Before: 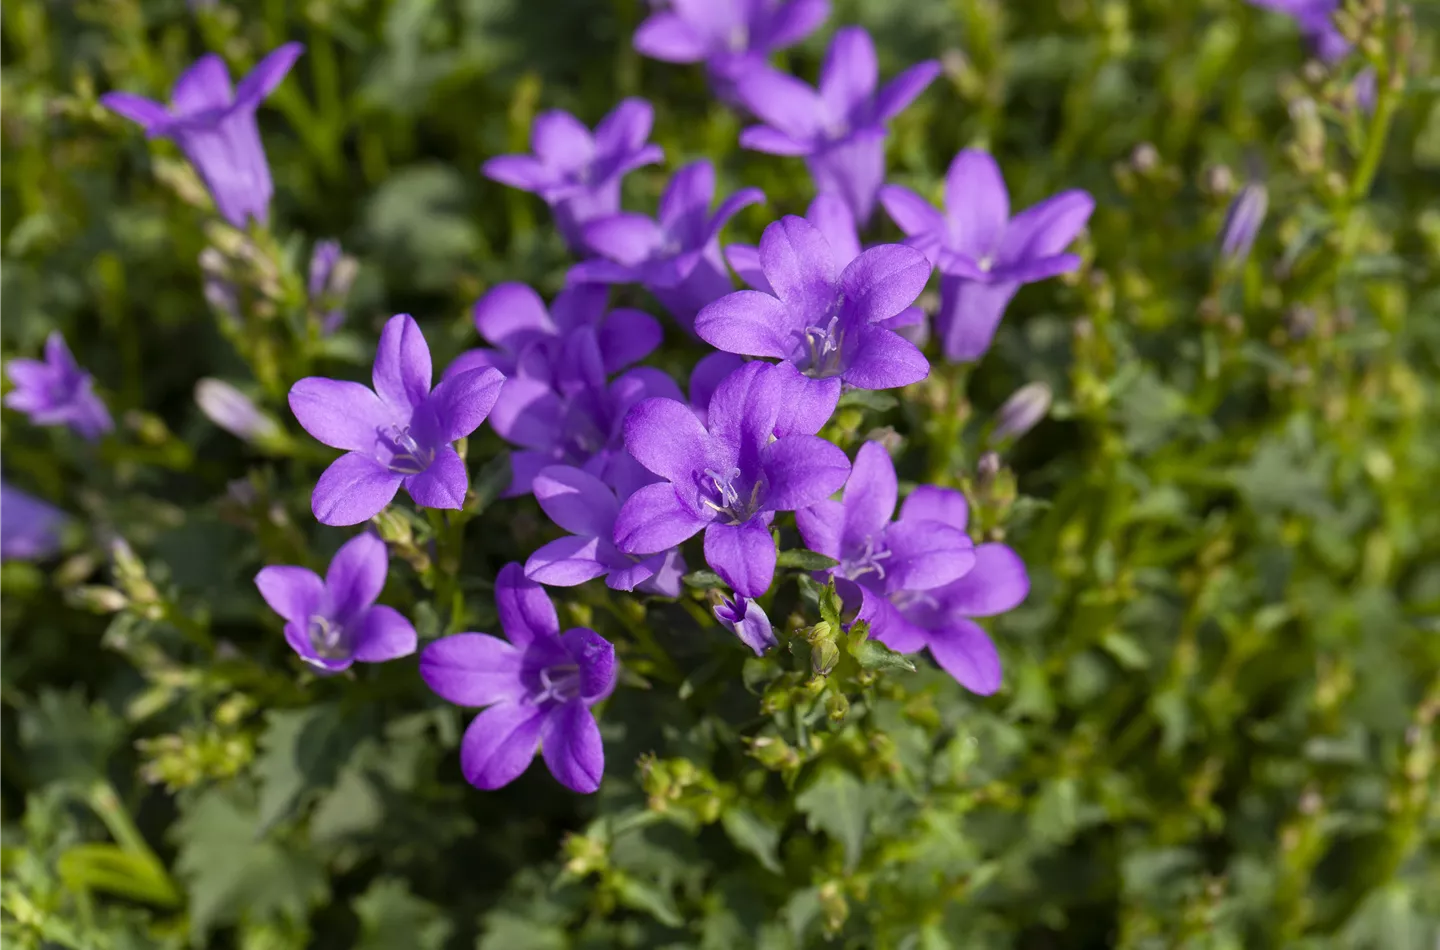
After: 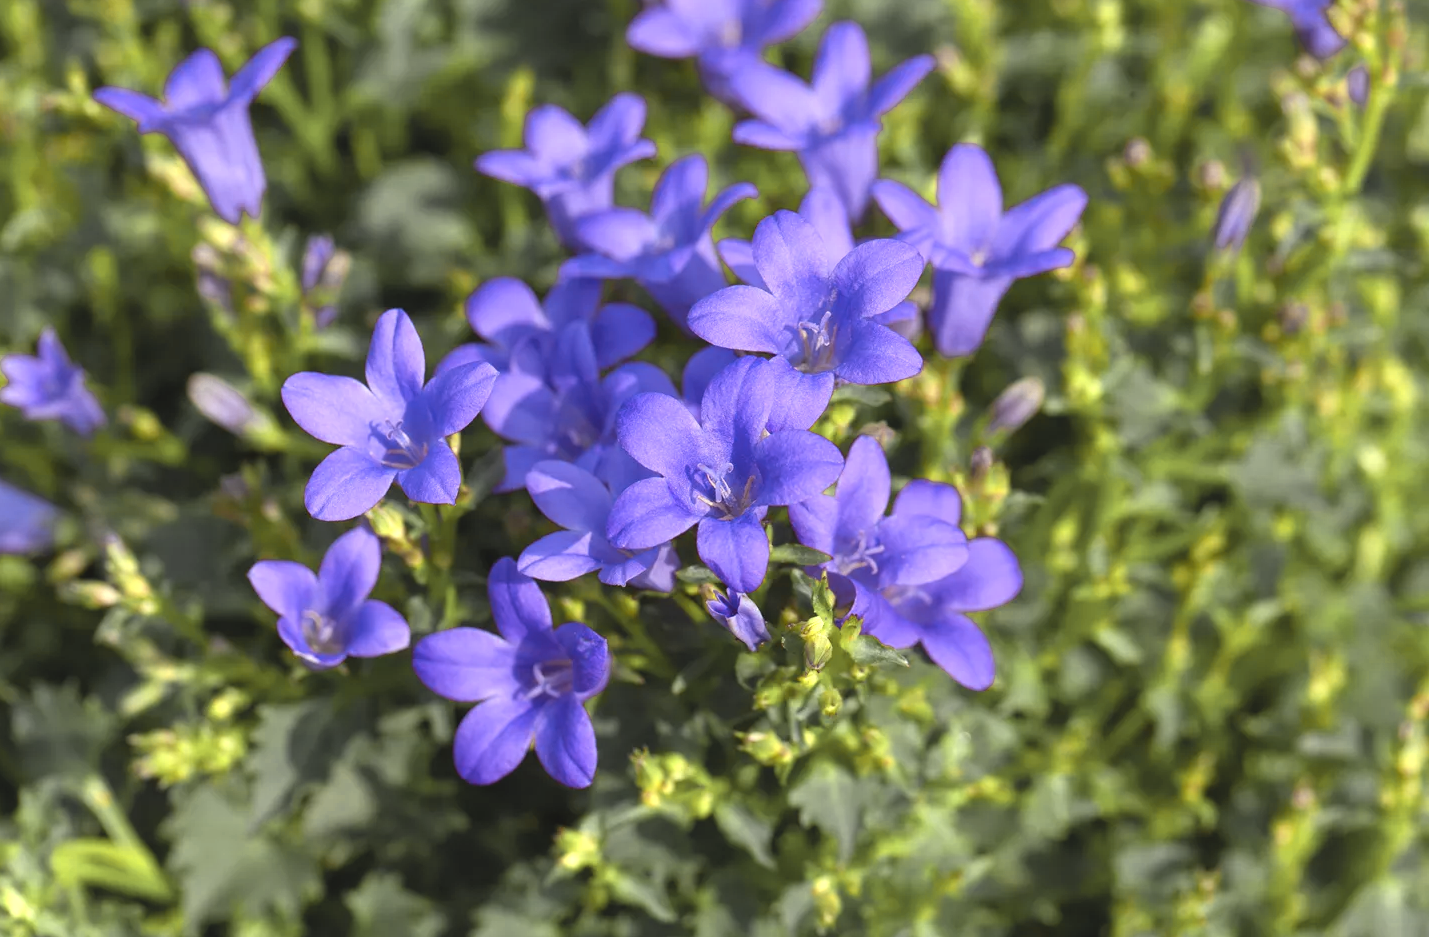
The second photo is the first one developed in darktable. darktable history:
color zones: curves: ch0 [(0.004, 0.306) (0.107, 0.448) (0.252, 0.656) (0.41, 0.398) (0.595, 0.515) (0.768, 0.628)]; ch1 [(0.07, 0.323) (0.151, 0.452) (0.252, 0.608) (0.346, 0.221) (0.463, 0.189) (0.61, 0.368) (0.735, 0.395) (0.921, 0.412)]; ch2 [(0, 0.476) (0.132, 0.512) (0.243, 0.512) (0.397, 0.48) (0.522, 0.376) (0.634, 0.536) (0.761, 0.46)]
exposure: black level correction 0, exposure 0.301 EV, compensate highlight preservation false
crop: left 0.493%, top 0.597%, right 0.239%, bottom 0.674%
contrast brightness saturation: contrast -0.093, brightness 0.047, saturation 0.075
